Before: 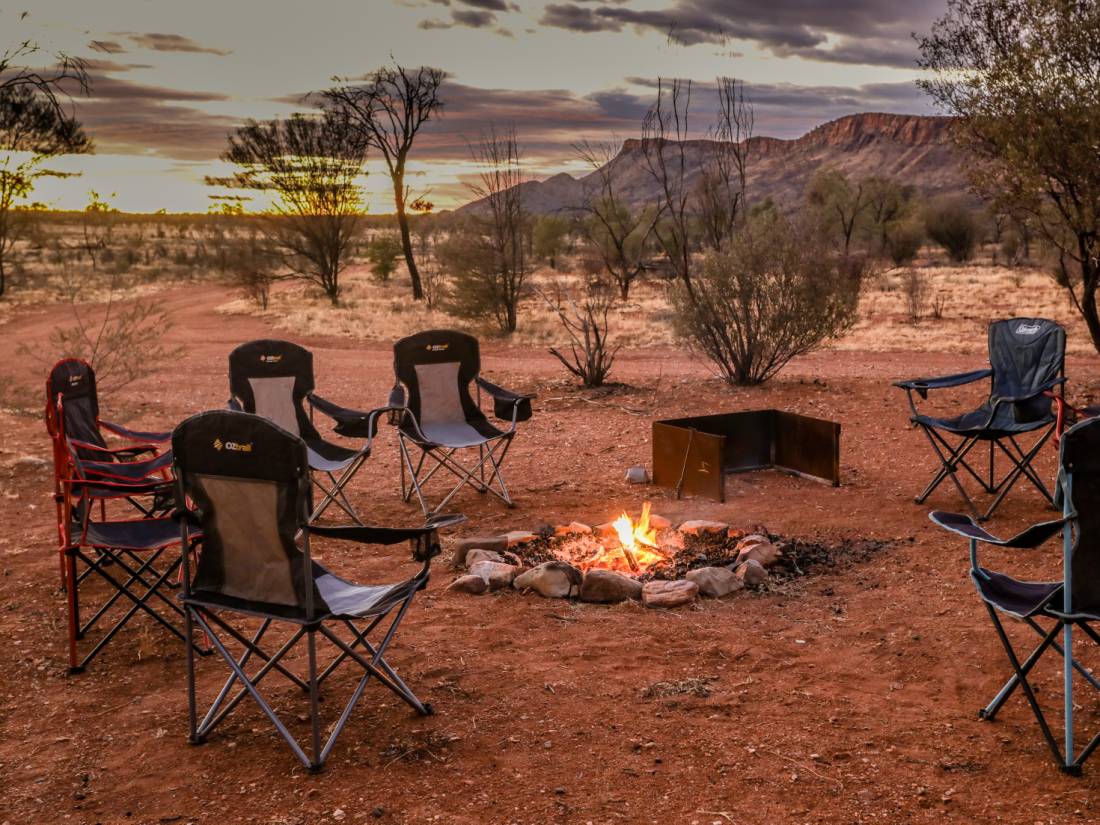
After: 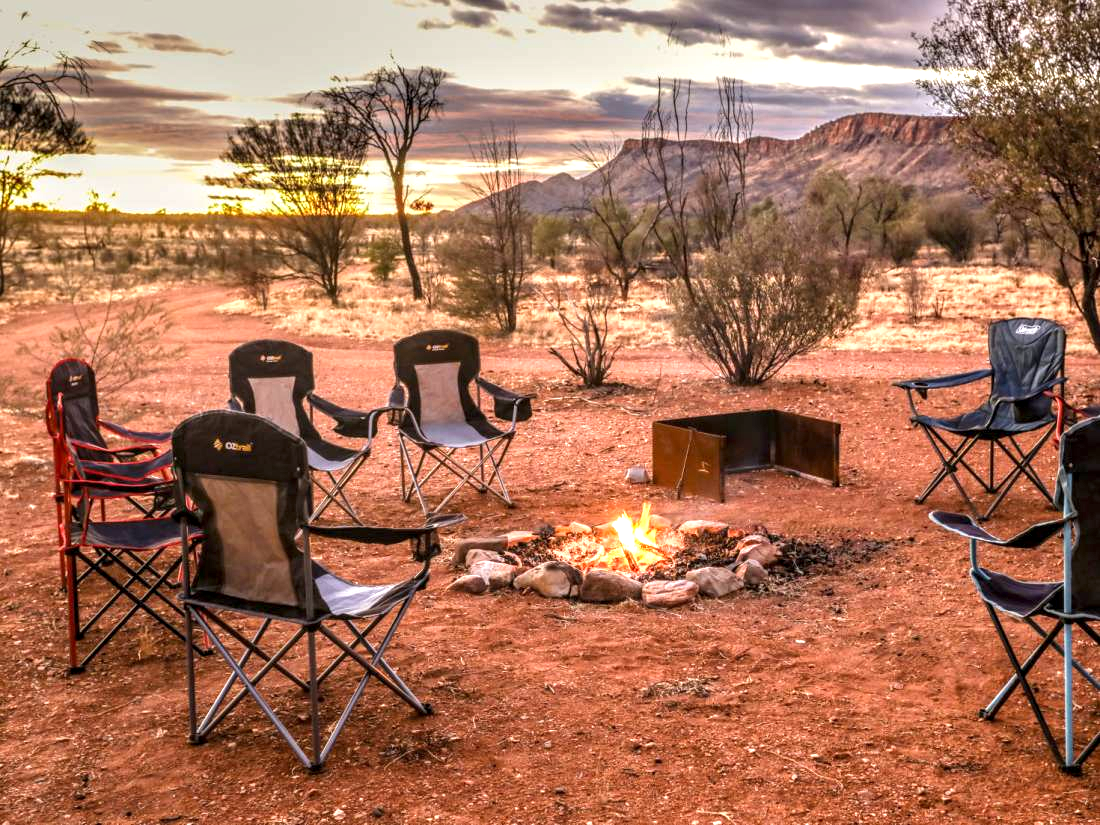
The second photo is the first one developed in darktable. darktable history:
exposure: exposure 1.16 EV, compensate exposure bias true, compensate highlight preservation false
local contrast: on, module defaults
